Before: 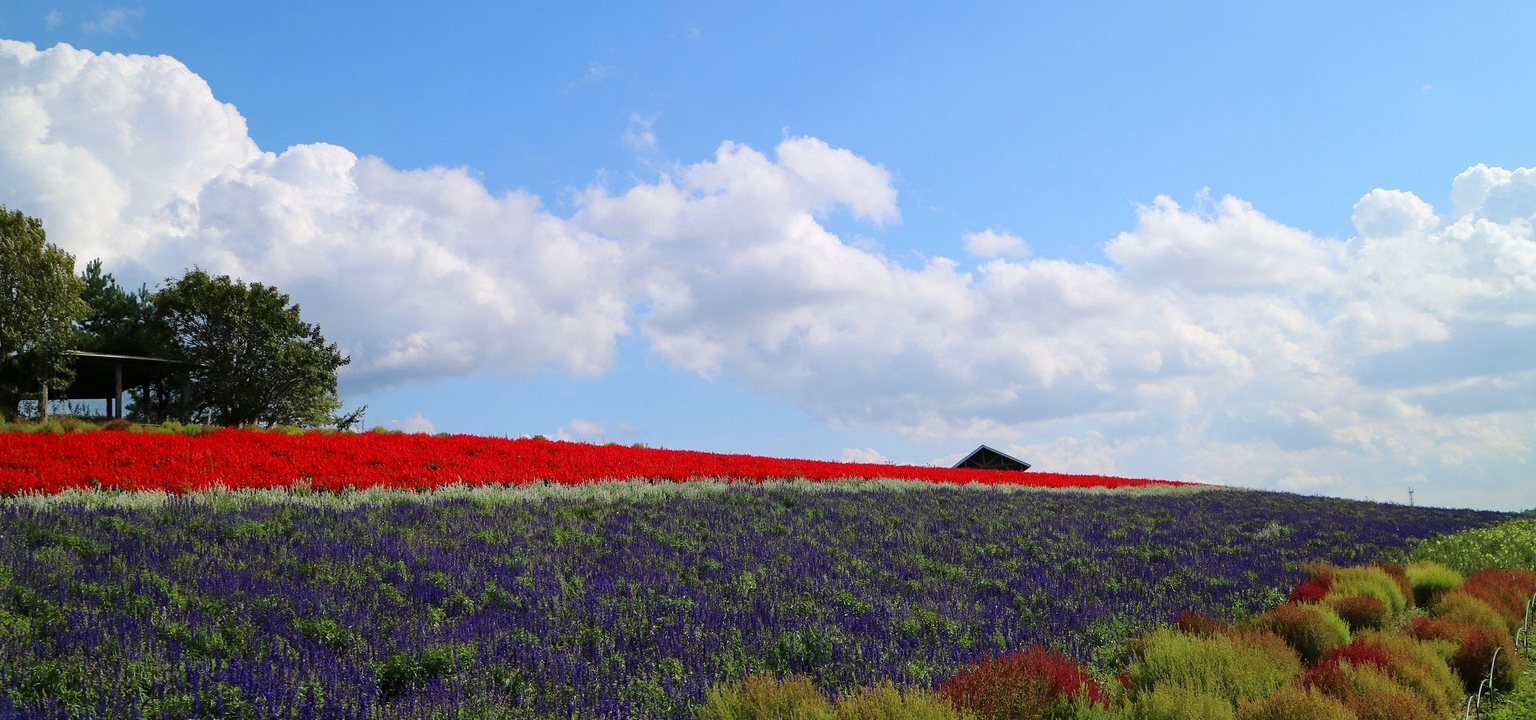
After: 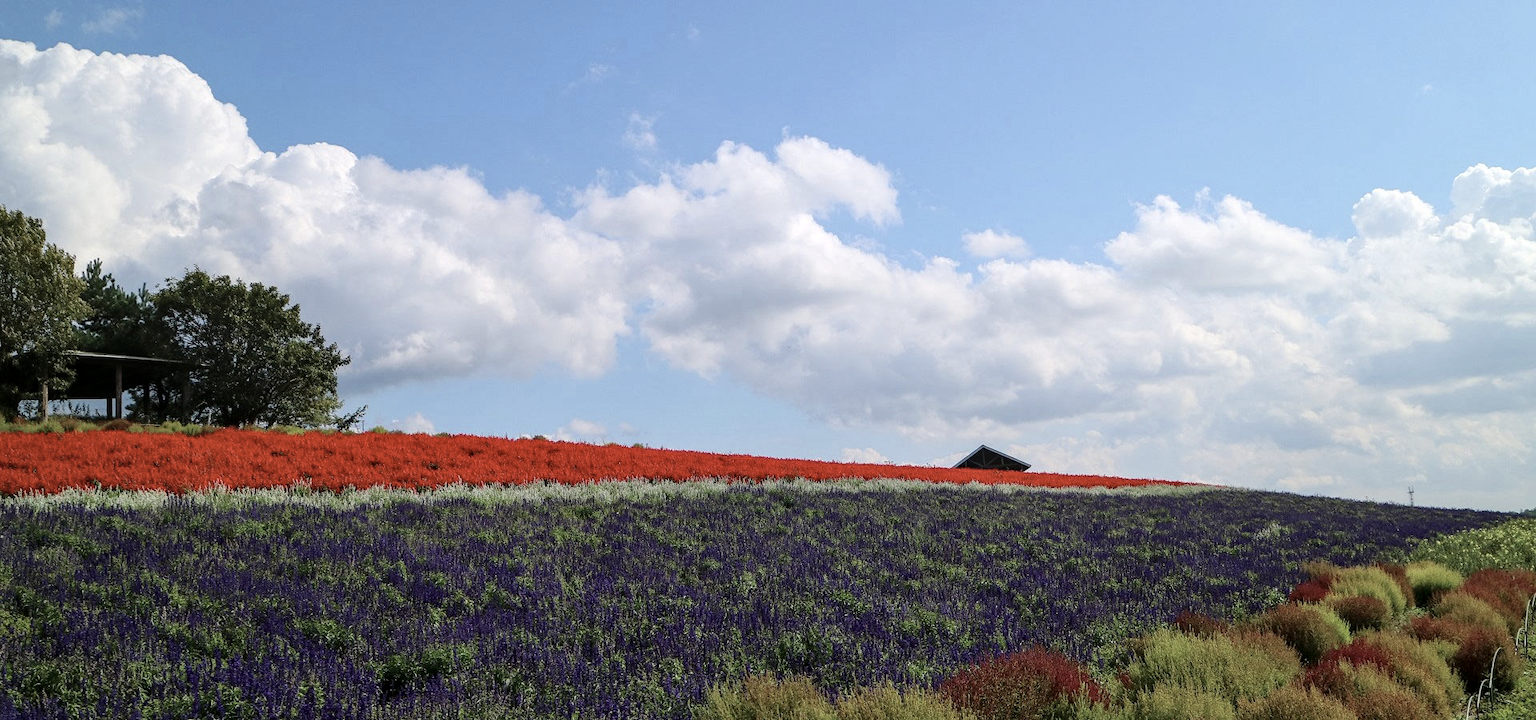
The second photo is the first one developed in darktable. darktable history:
local contrast: on, module defaults
contrast brightness saturation: contrast 0.1, saturation -0.3
